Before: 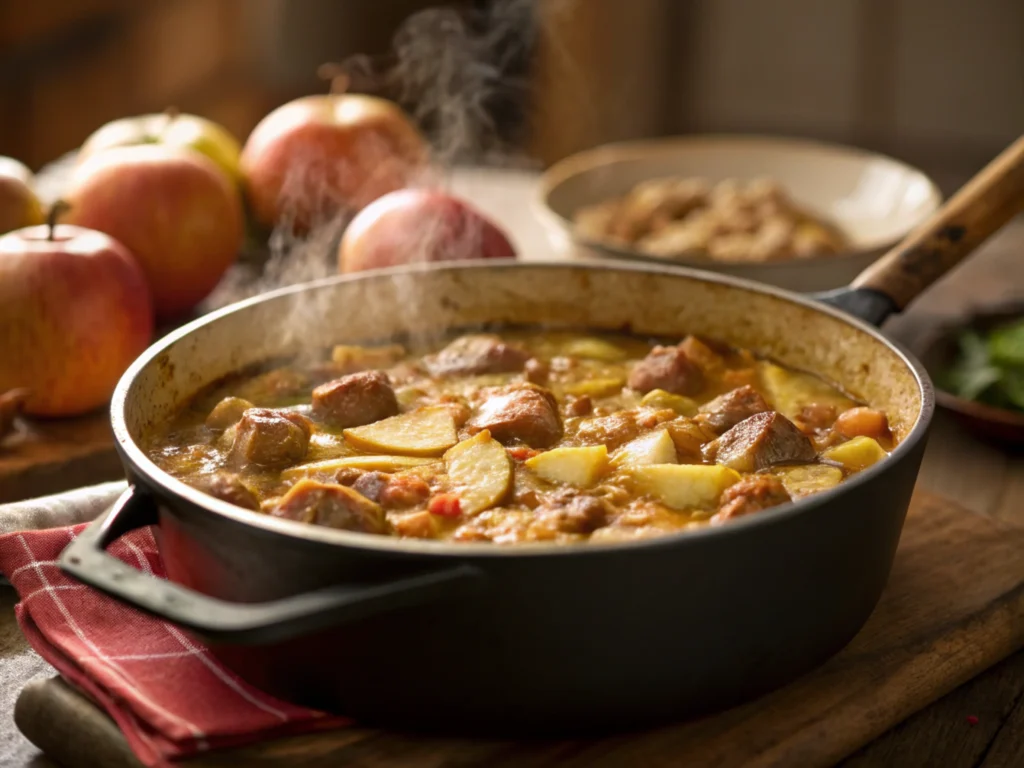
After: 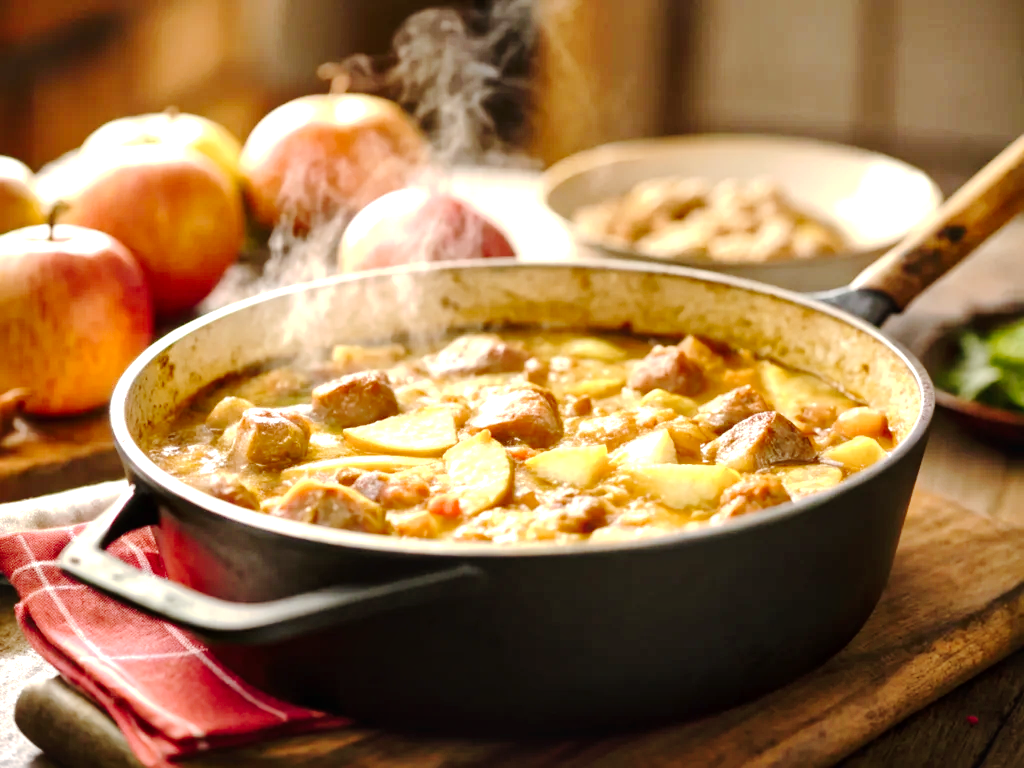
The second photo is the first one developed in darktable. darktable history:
local contrast: mode bilateral grid, contrast 20, coarseness 51, detail 150%, midtone range 0.2
tone curve: curves: ch0 [(0, 0) (0.003, 0.026) (0.011, 0.03) (0.025, 0.038) (0.044, 0.046) (0.069, 0.055) (0.1, 0.075) (0.136, 0.114) (0.177, 0.158) (0.224, 0.215) (0.277, 0.296) (0.335, 0.386) (0.399, 0.479) (0.468, 0.568) (0.543, 0.637) (0.623, 0.707) (0.709, 0.773) (0.801, 0.834) (0.898, 0.896) (1, 1)], preserve colors none
exposure: black level correction 0, exposure 1.17 EV, compensate highlight preservation false
contrast brightness saturation: contrast 0.104, brightness 0.019, saturation 0.019
